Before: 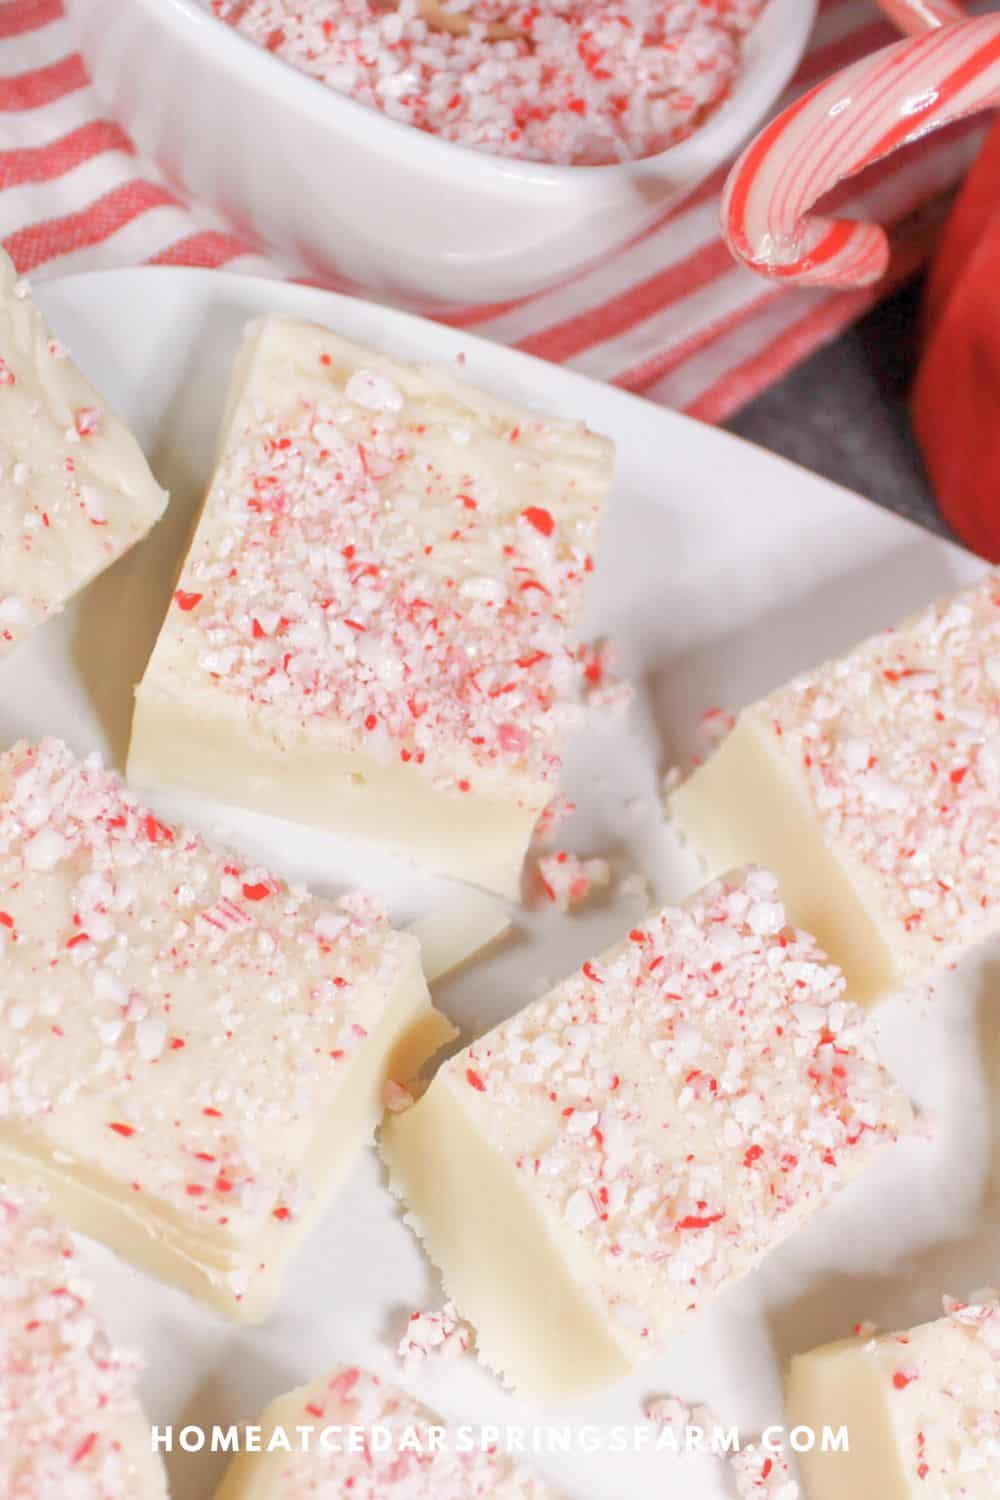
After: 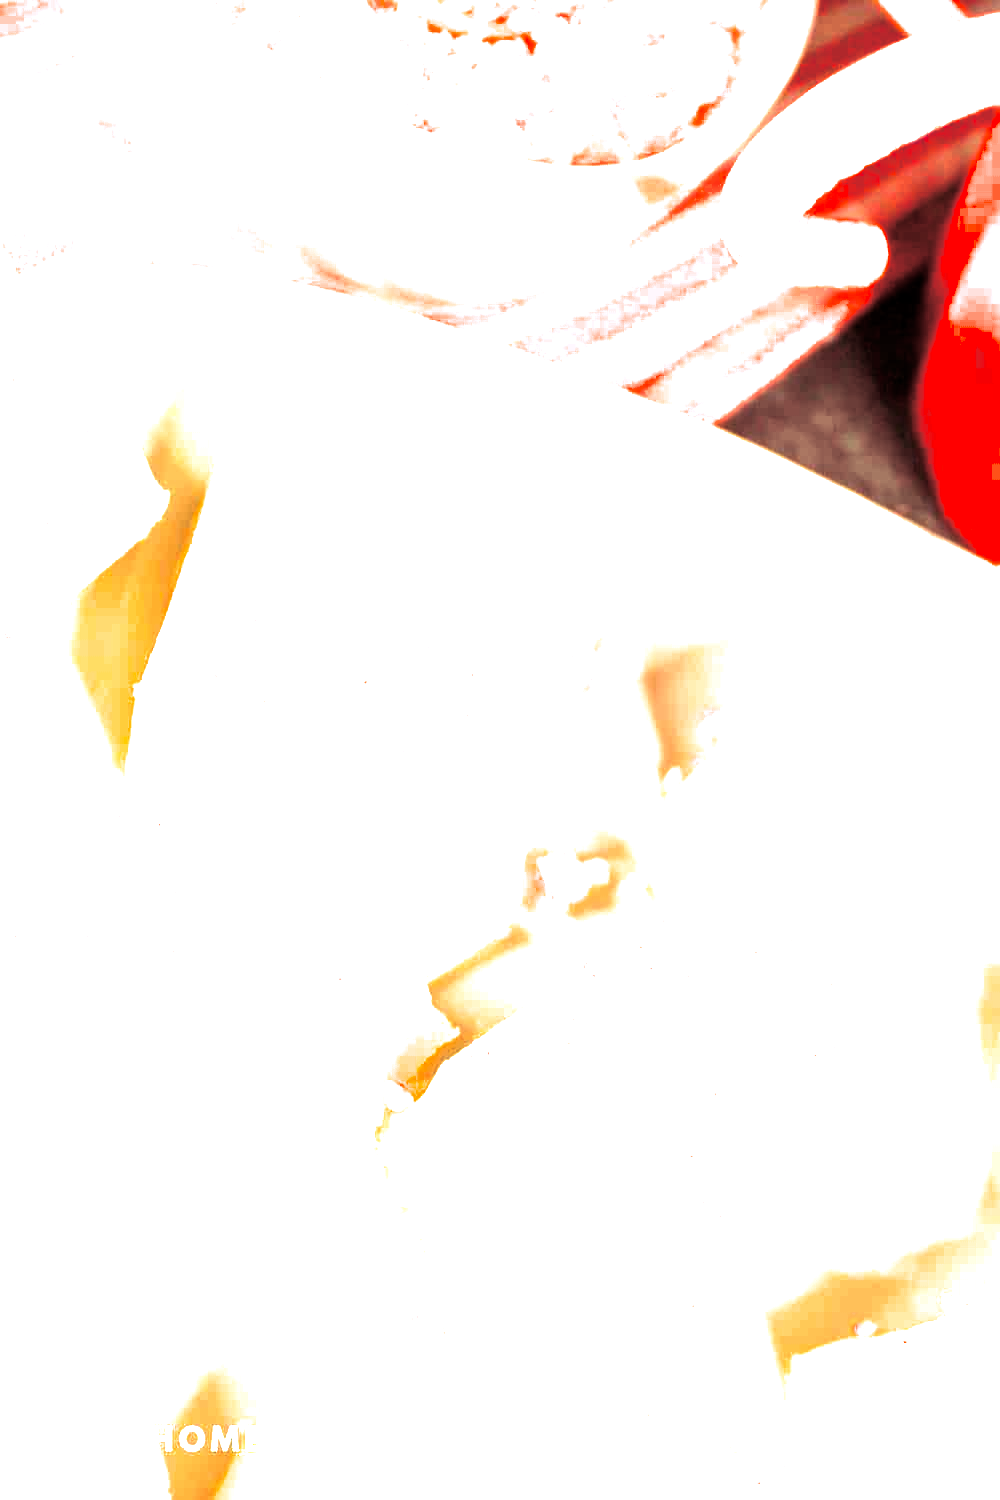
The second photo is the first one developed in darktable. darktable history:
split-toning: on, module defaults
color balance rgb: linear chroma grading › shadows -8%, linear chroma grading › global chroma 10%, perceptual saturation grading › global saturation 2%, perceptual saturation grading › highlights -2%, perceptual saturation grading › mid-tones 4%, perceptual saturation grading › shadows 8%, perceptual brilliance grading › global brilliance 2%, perceptual brilliance grading › highlights -4%, global vibrance 16%, saturation formula JzAzBz (2021)
exposure: black level correction 0, exposure 1.2 EV, compensate highlight preservation false
color balance: mode lift, gamma, gain (sRGB), lift [1.014, 0.966, 0.918, 0.87], gamma [0.86, 0.734, 0.918, 0.976], gain [1.063, 1.13, 1.063, 0.86]
